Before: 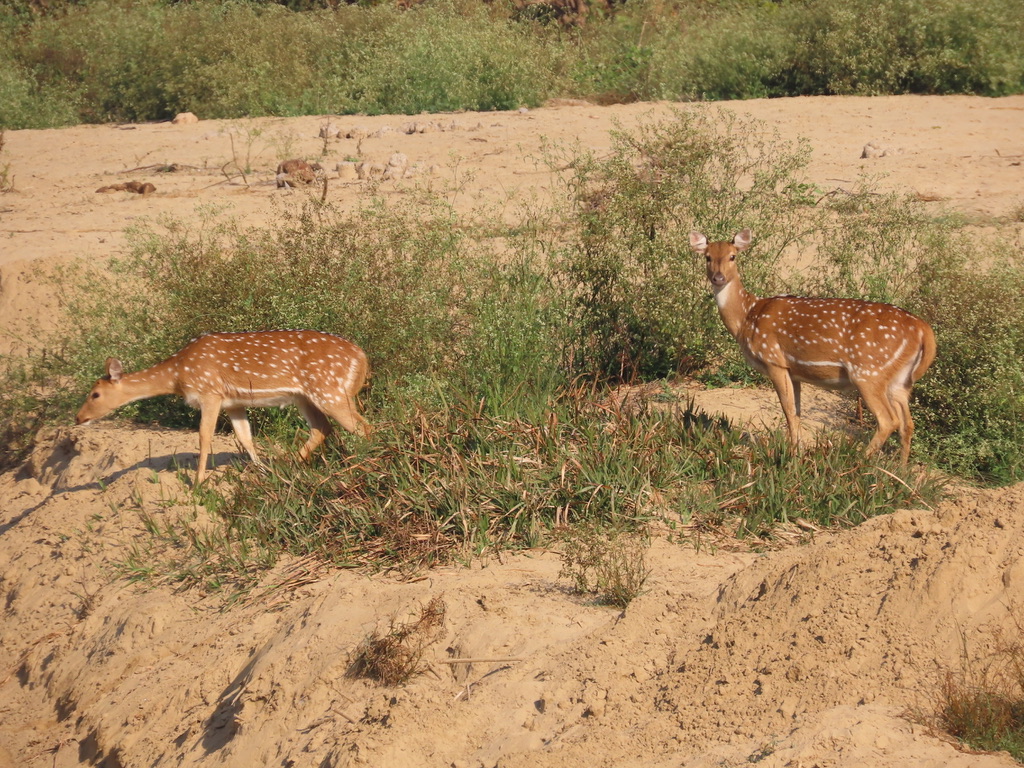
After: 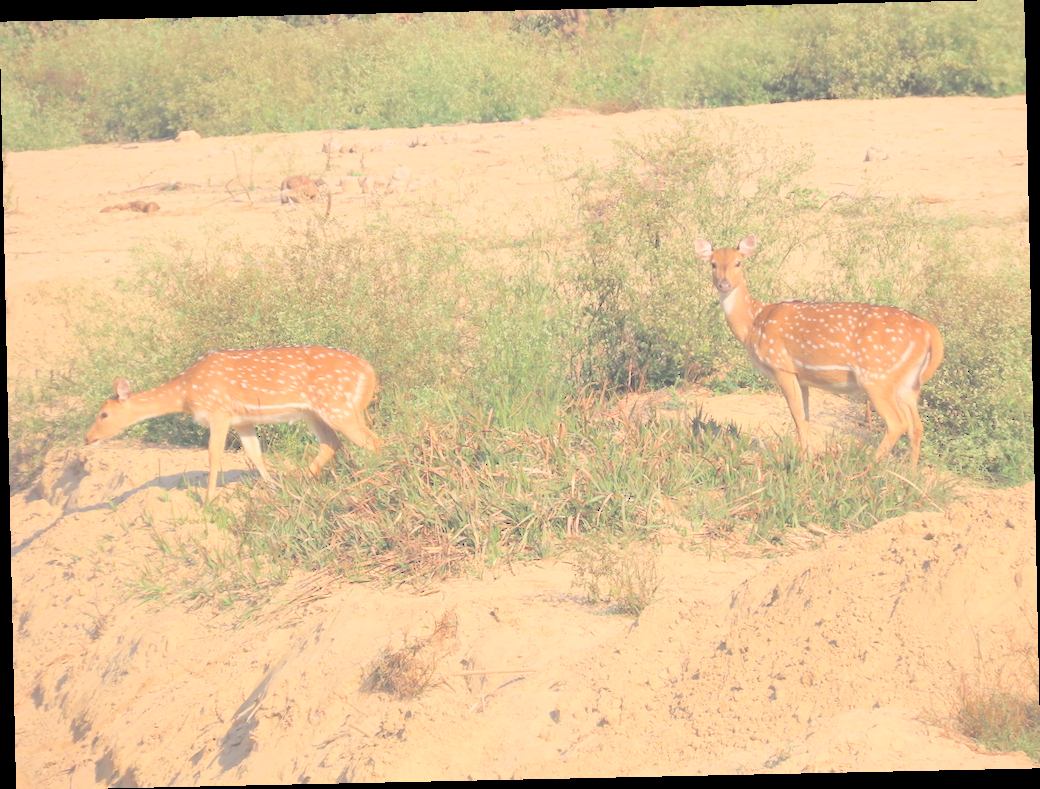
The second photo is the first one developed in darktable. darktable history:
rotate and perspective: rotation -1.24°, automatic cropping off
contrast brightness saturation: brightness 1
